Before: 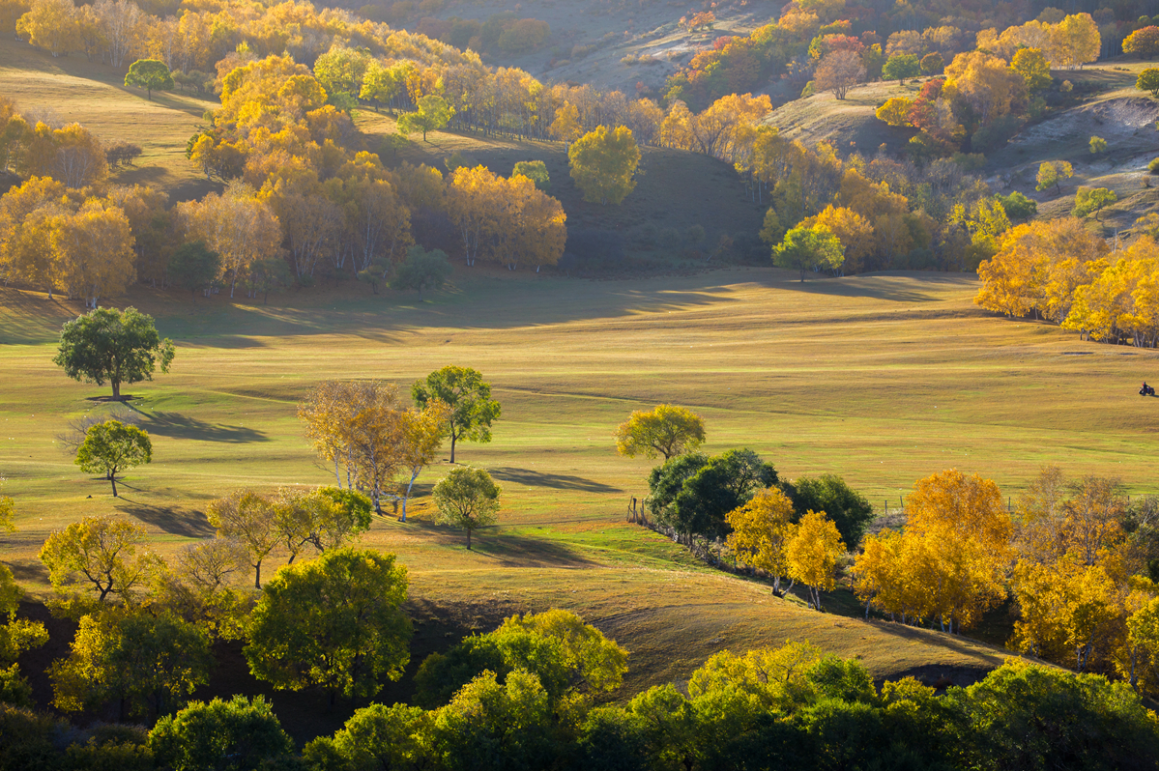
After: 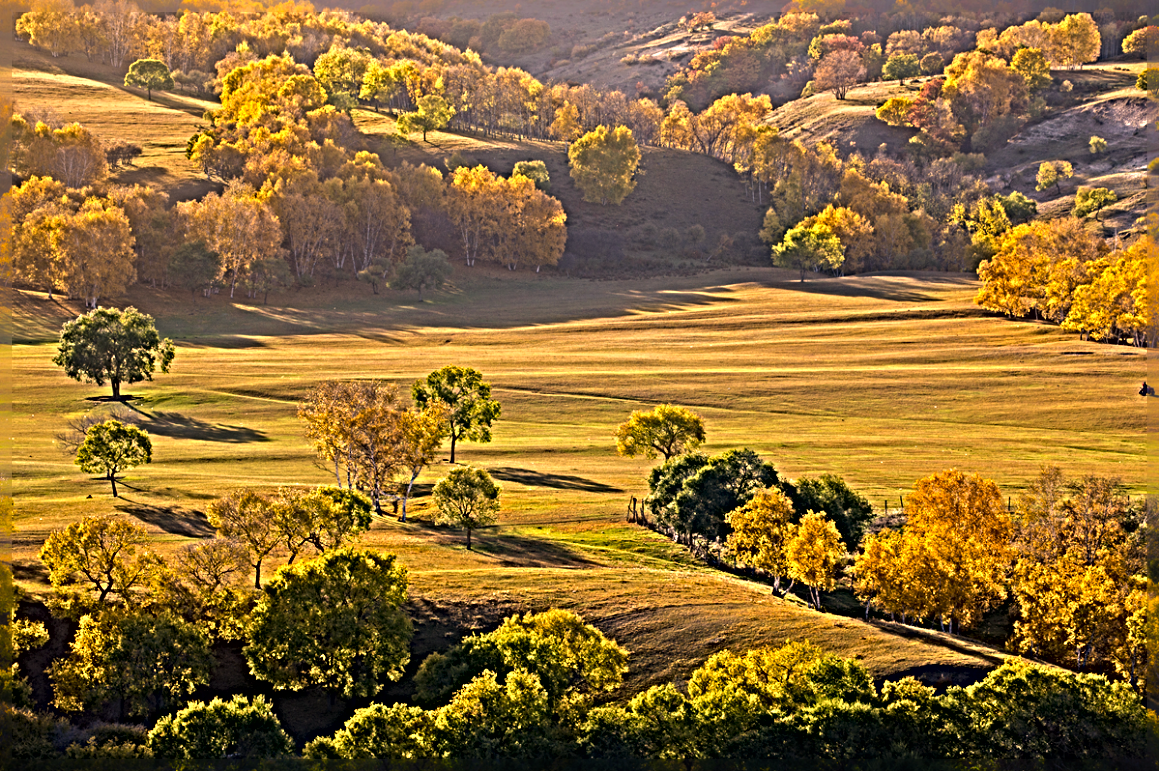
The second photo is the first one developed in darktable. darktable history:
sharpen: radius 6.297, amount 1.799, threshold 0.036
color correction: highlights a* 17.88, highlights b* 18.91
